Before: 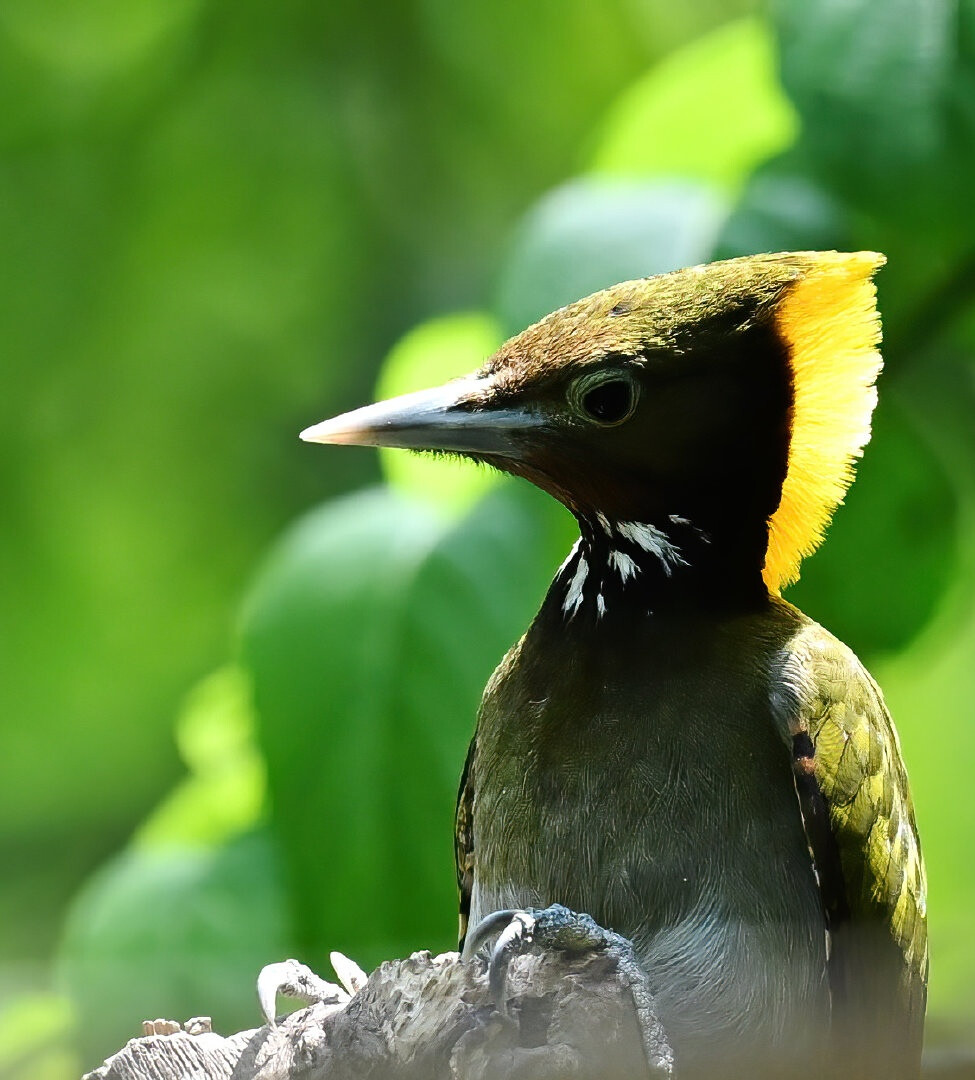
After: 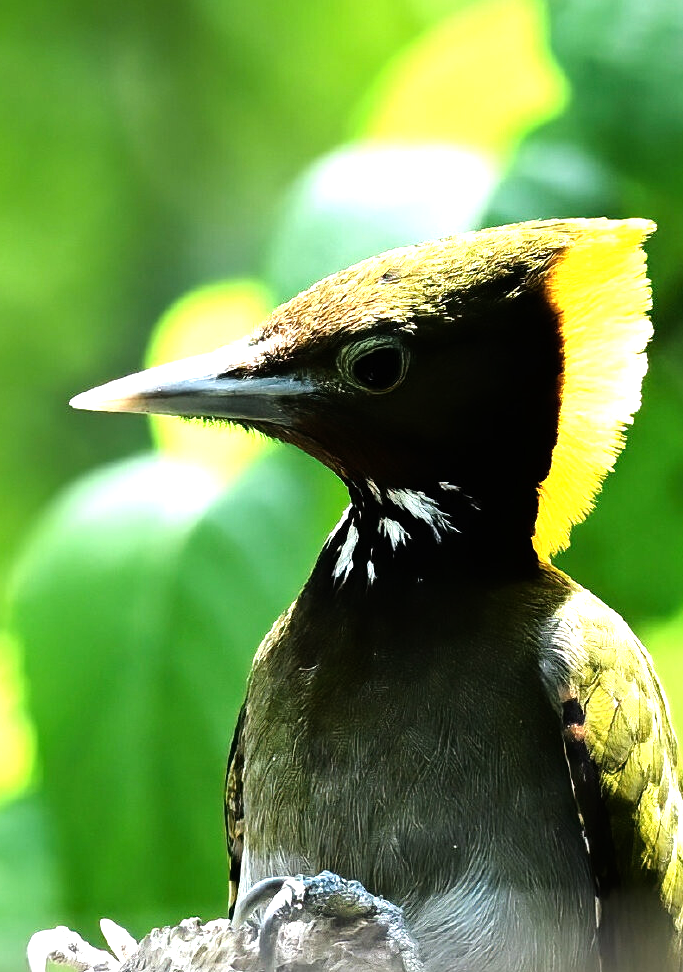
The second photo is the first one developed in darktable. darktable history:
crop and rotate: left 23.705%, top 3.103%, right 6.234%, bottom 6.858%
tone equalizer: -8 EV -1.07 EV, -7 EV -1.01 EV, -6 EV -0.89 EV, -5 EV -0.575 EV, -3 EV 0.586 EV, -2 EV 0.857 EV, -1 EV 0.994 EV, +0 EV 1.07 EV
